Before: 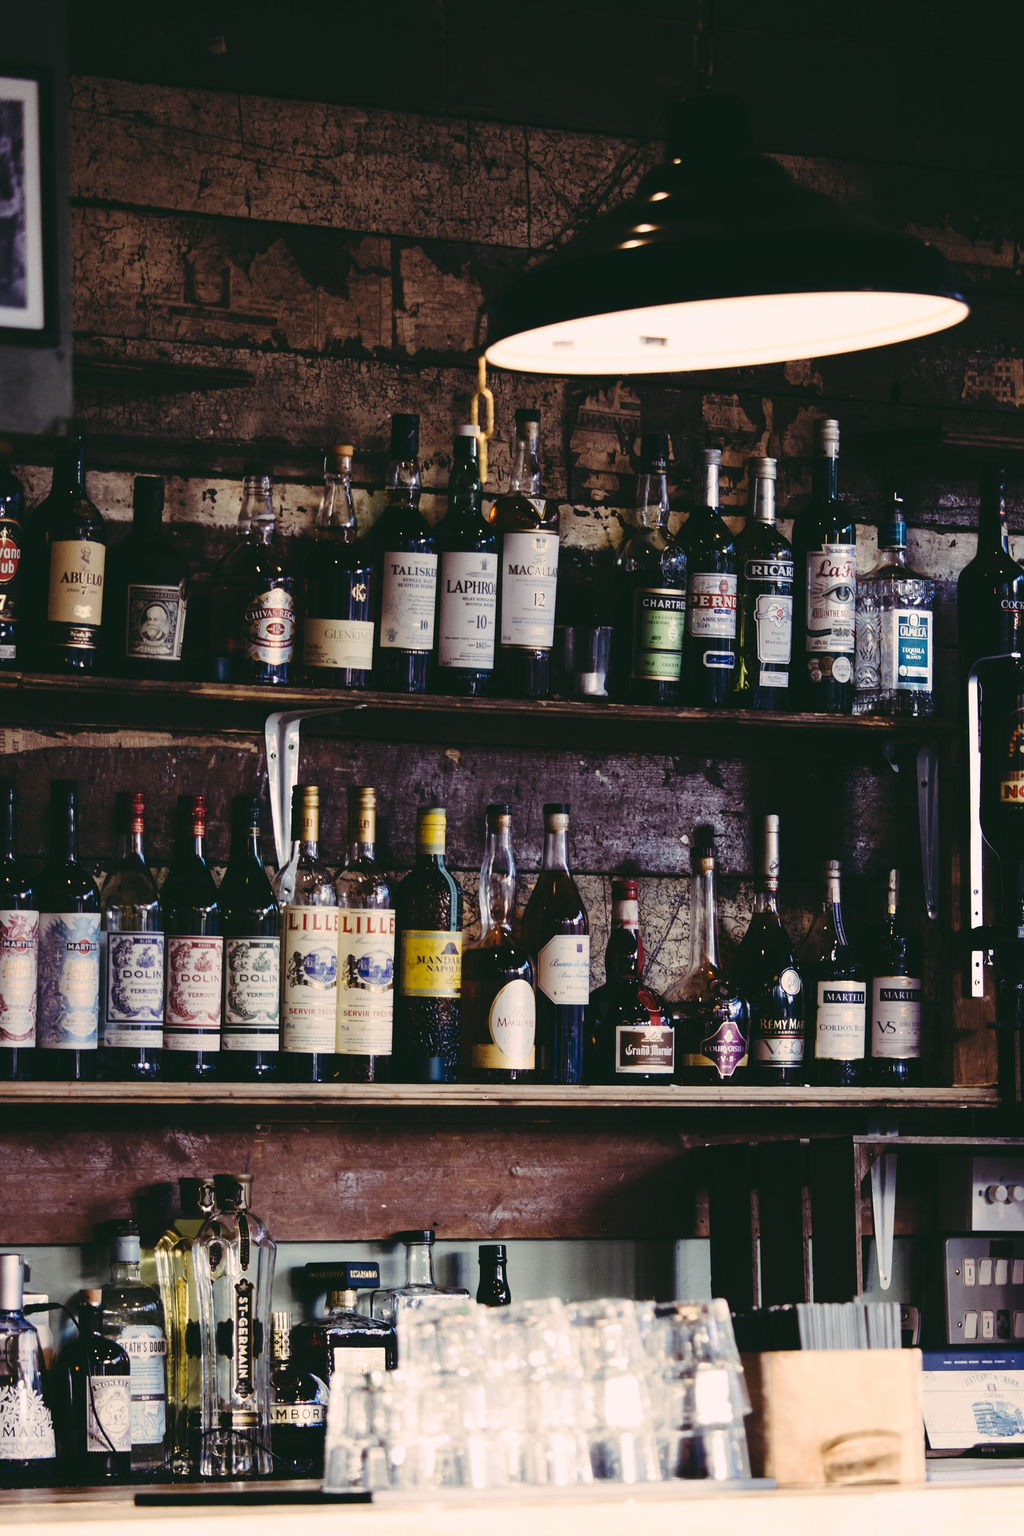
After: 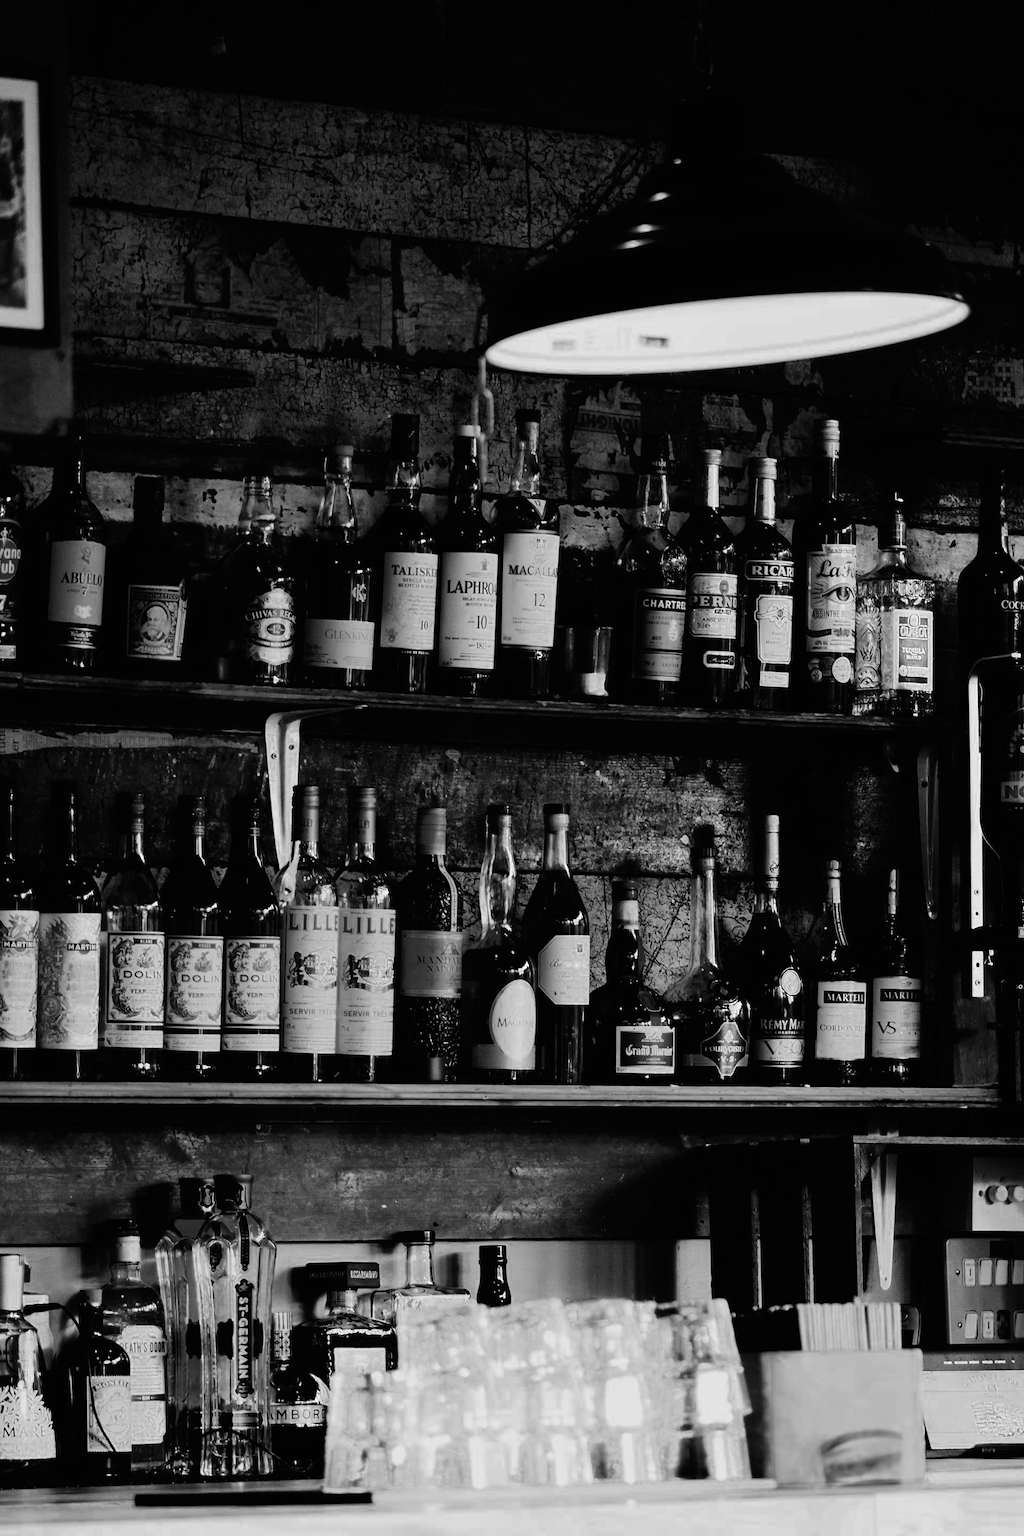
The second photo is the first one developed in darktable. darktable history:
filmic rgb: middle gray luminance 12.74%, black relative exposure -10.18 EV, white relative exposure 3.47 EV, target black luminance 0%, hardness 5.8, latitude 44.85%, contrast 1.216, highlights saturation mix 5.88%, shadows ↔ highlights balance 27.16%, color science v4 (2020)
color zones: curves: ch0 [(0.287, 0.048) (0.493, 0.484) (0.737, 0.816)]; ch1 [(0, 0) (0.143, 0) (0.286, 0) (0.429, 0) (0.571, 0) (0.714, 0) (0.857, 0)]
